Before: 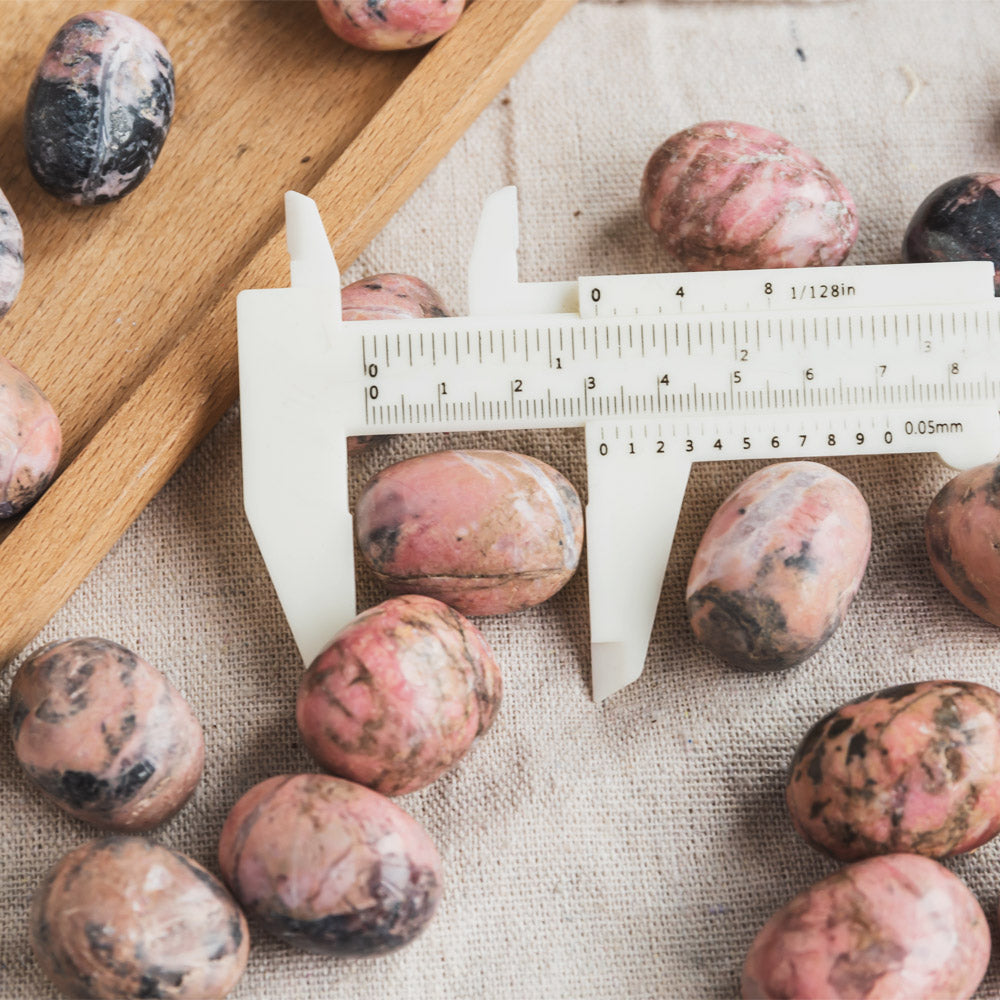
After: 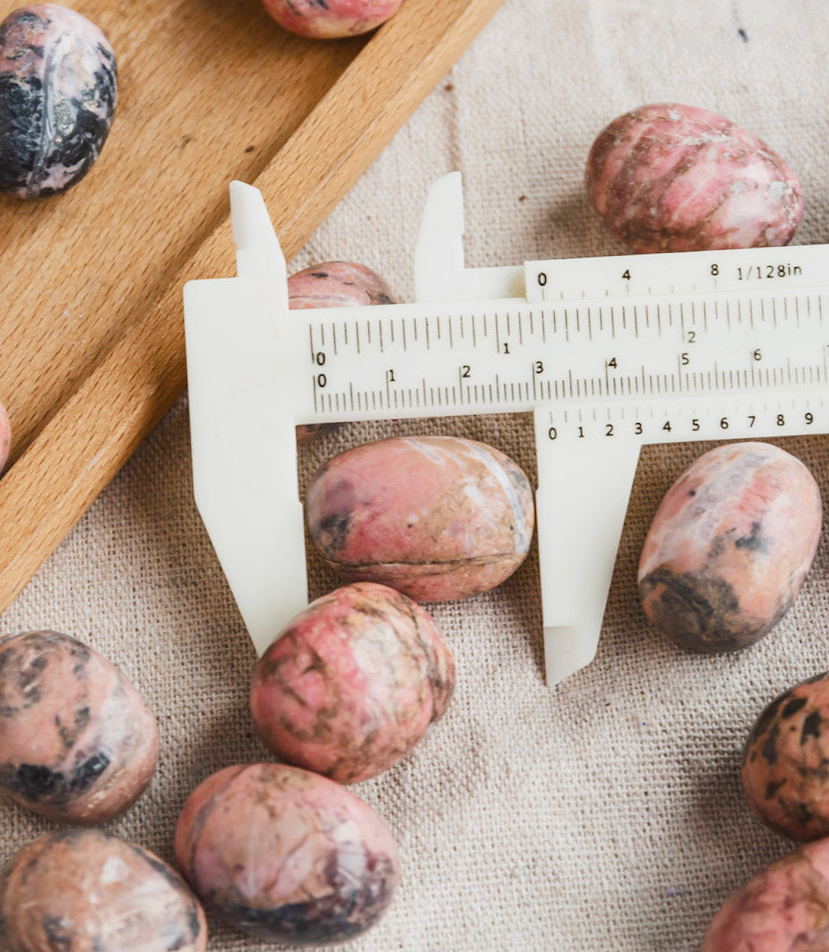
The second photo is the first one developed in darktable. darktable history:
color balance rgb: perceptual saturation grading › global saturation 20%, perceptual saturation grading › highlights -25%, perceptual saturation grading › shadows 25%
crop and rotate: angle 1°, left 4.281%, top 0.642%, right 11.383%, bottom 2.486%
